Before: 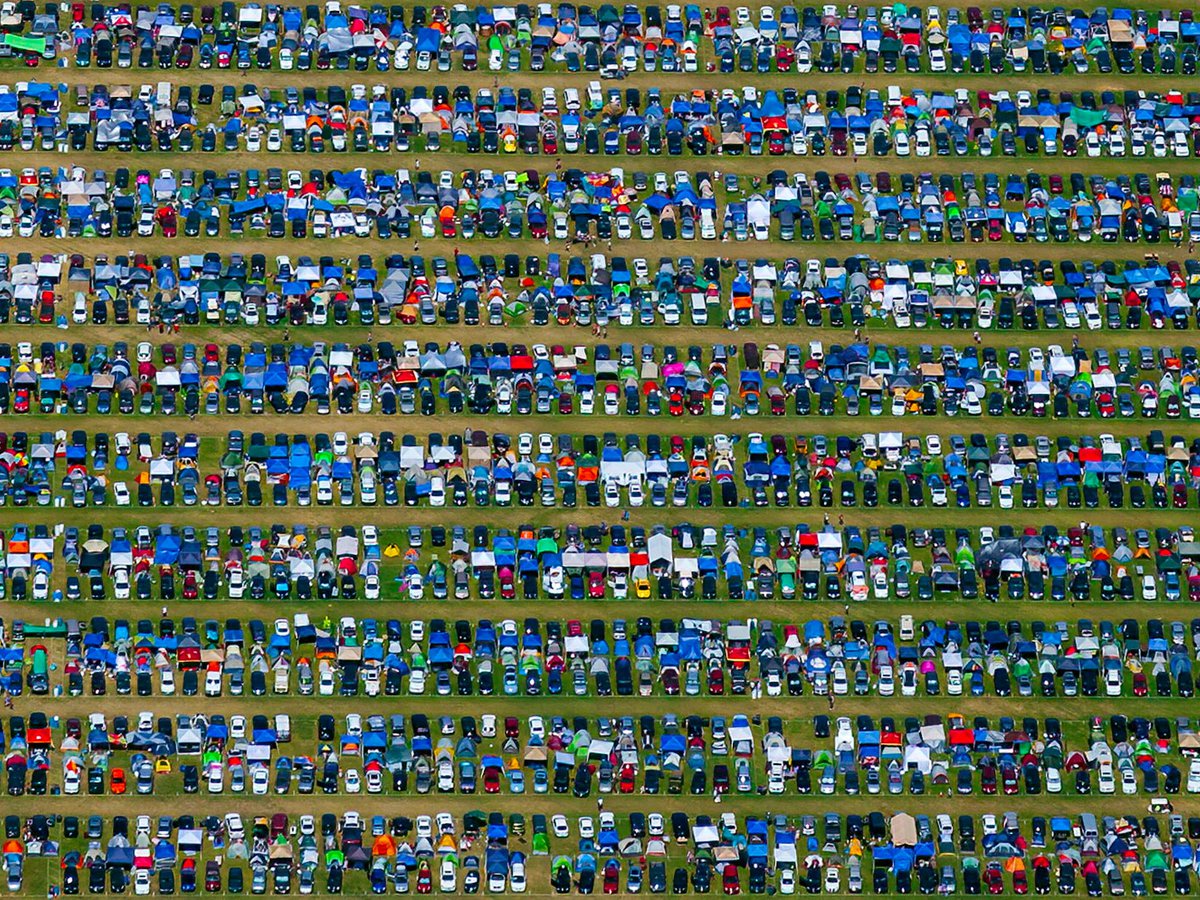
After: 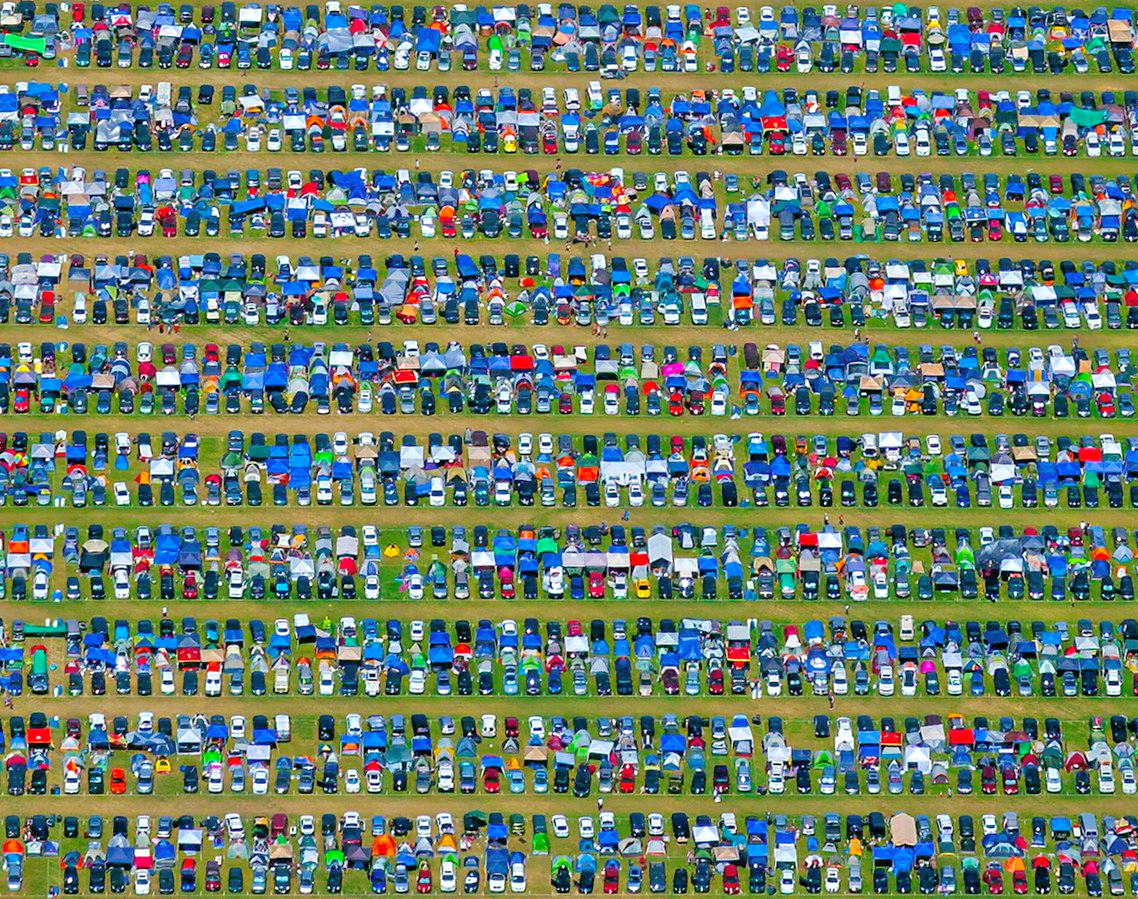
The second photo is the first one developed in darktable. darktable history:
shadows and highlights: on, module defaults
tone equalizer: -7 EV 0.15 EV, -6 EV 0.6 EV, -5 EV 1.15 EV, -4 EV 1.33 EV, -3 EV 1.15 EV, -2 EV 0.6 EV, -1 EV 0.15 EV, mask exposure compensation -0.5 EV
crop and rotate: right 5.167%
